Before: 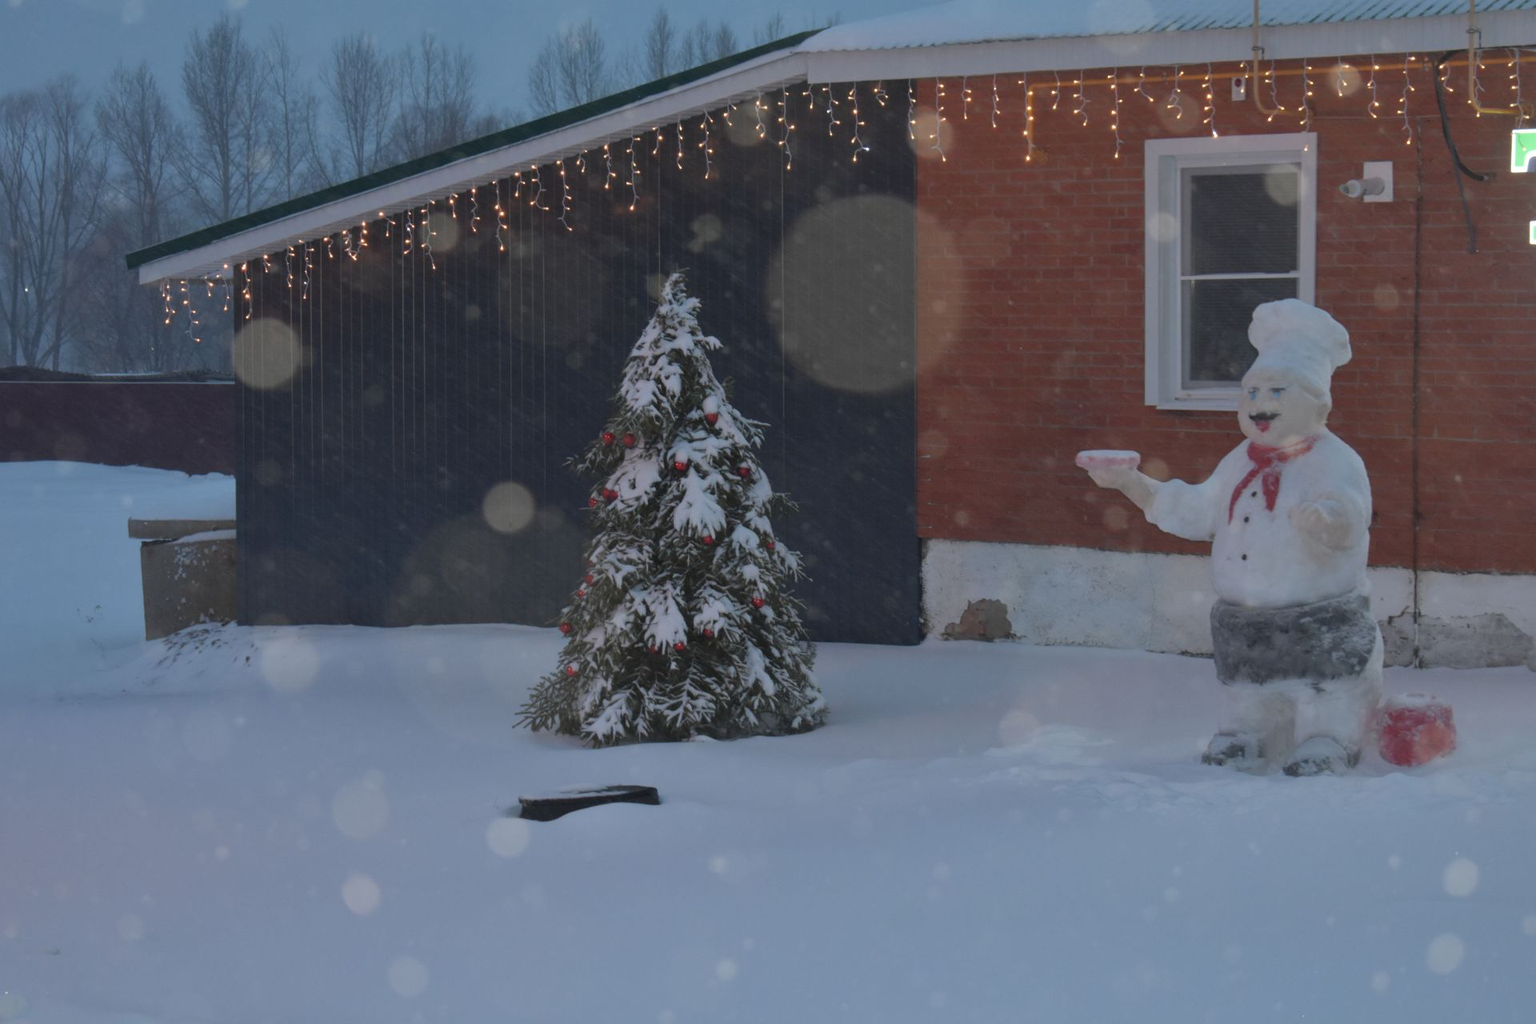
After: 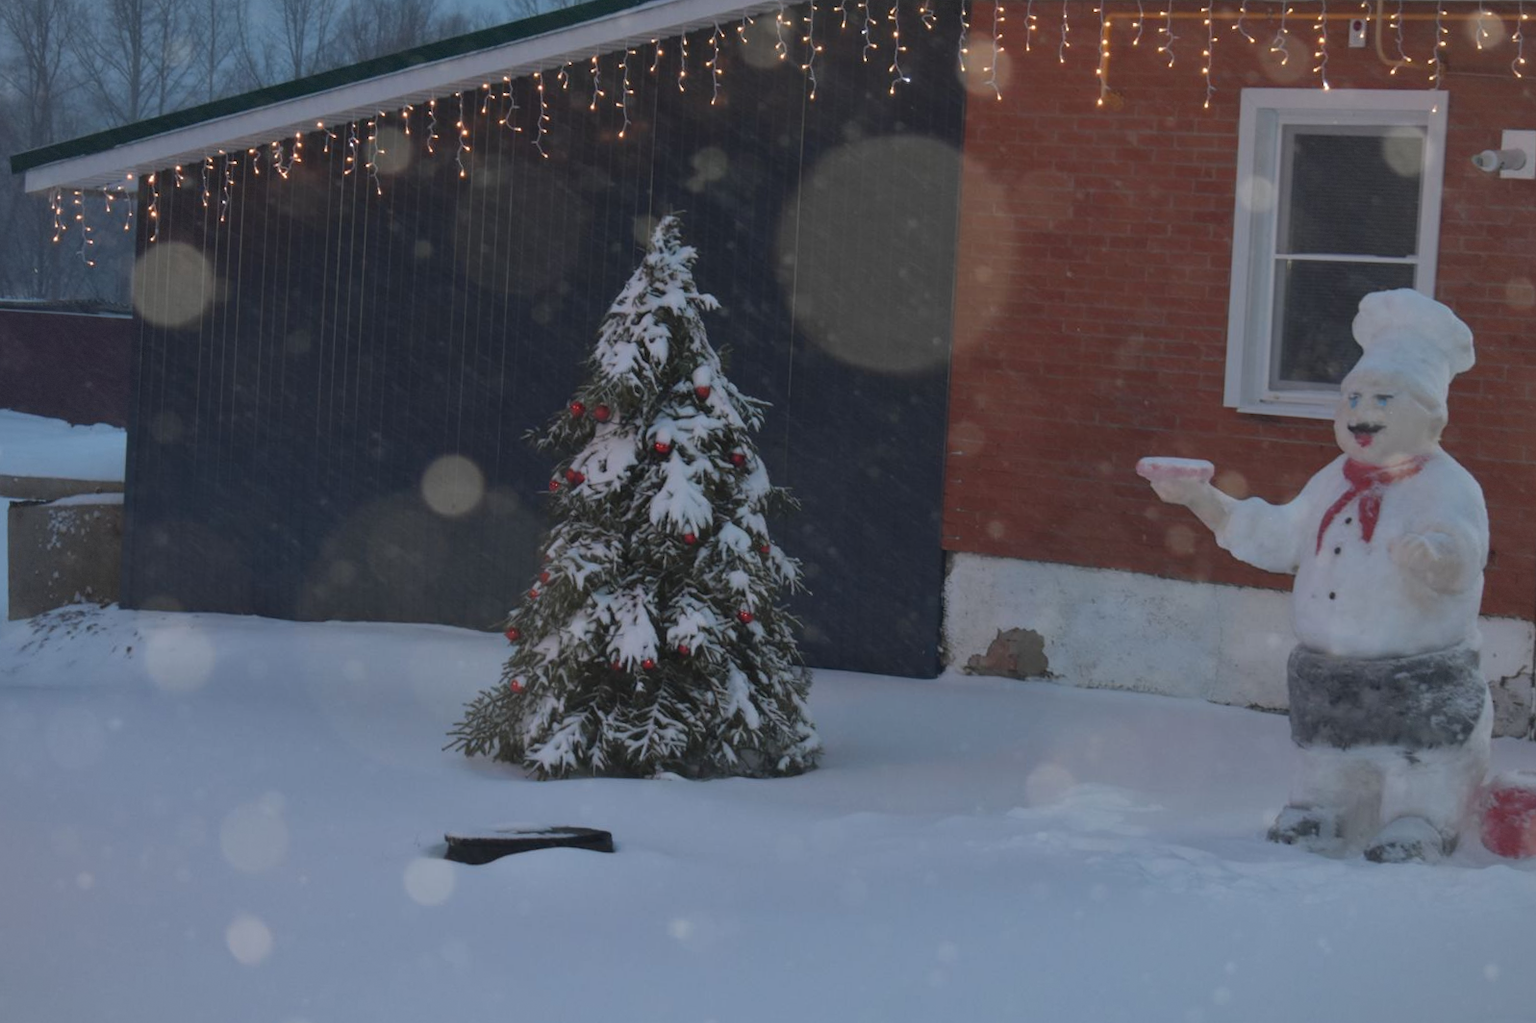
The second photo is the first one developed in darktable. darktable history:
crop and rotate: angle -3.27°, left 5.211%, top 5.211%, right 4.607%, bottom 4.607%
vignetting: fall-off start 85%, fall-off radius 80%, brightness -0.182, saturation -0.3, width/height ratio 1.219, dithering 8-bit output, unbound false
contrast brightness saturation: contrast 0.08, saturation 0.02
